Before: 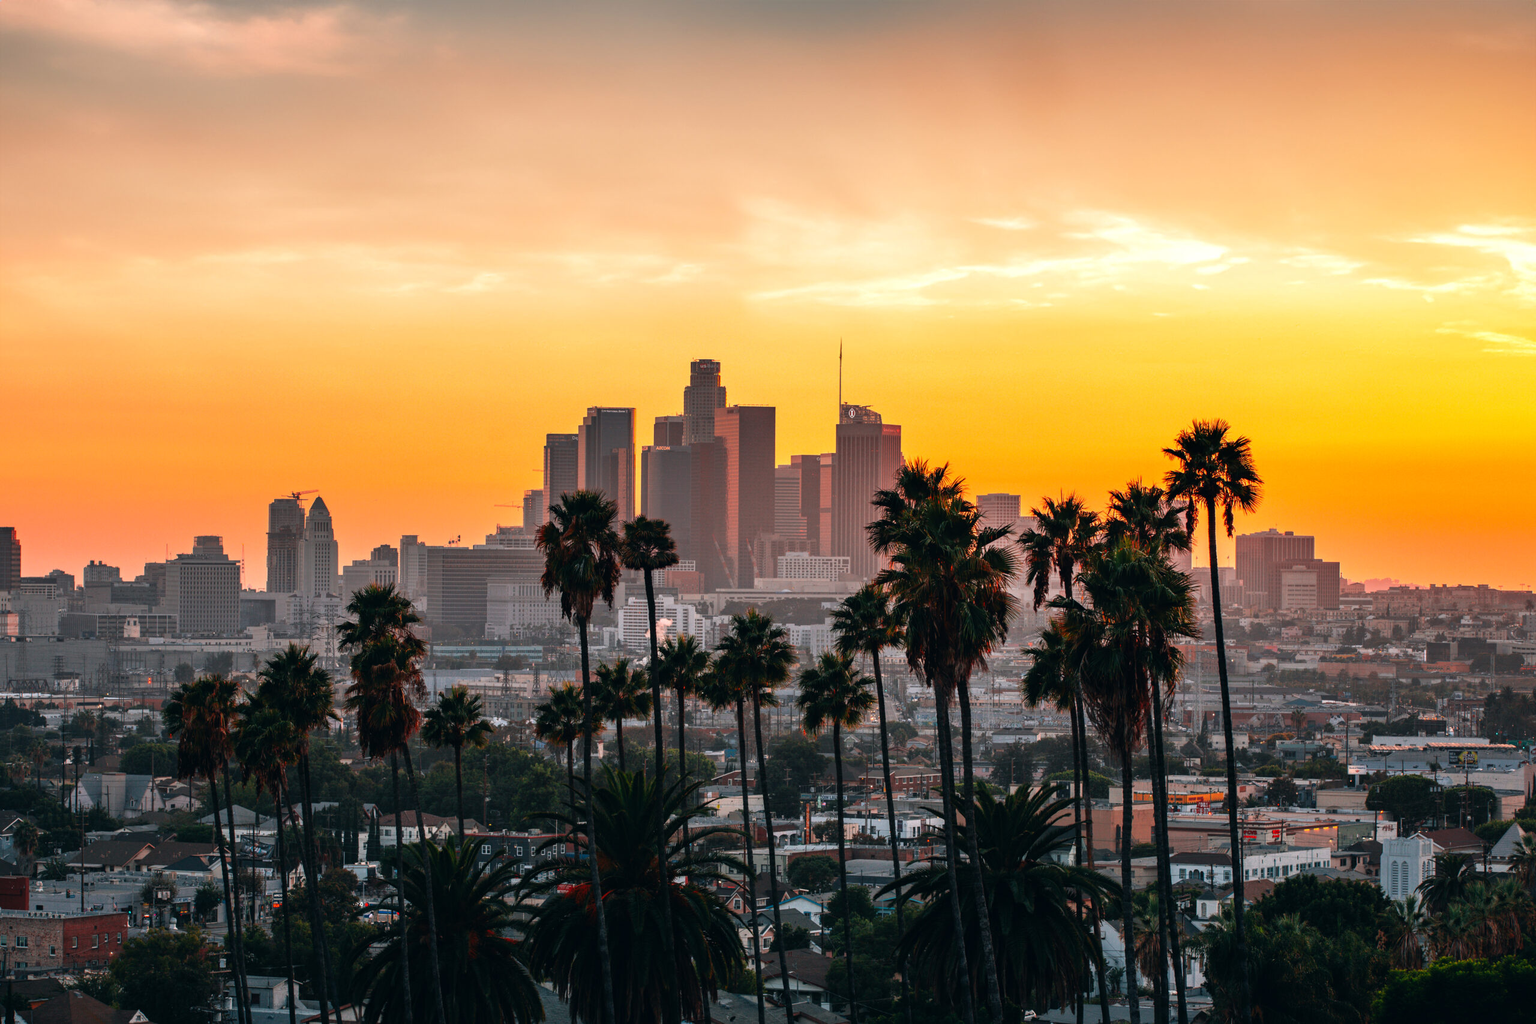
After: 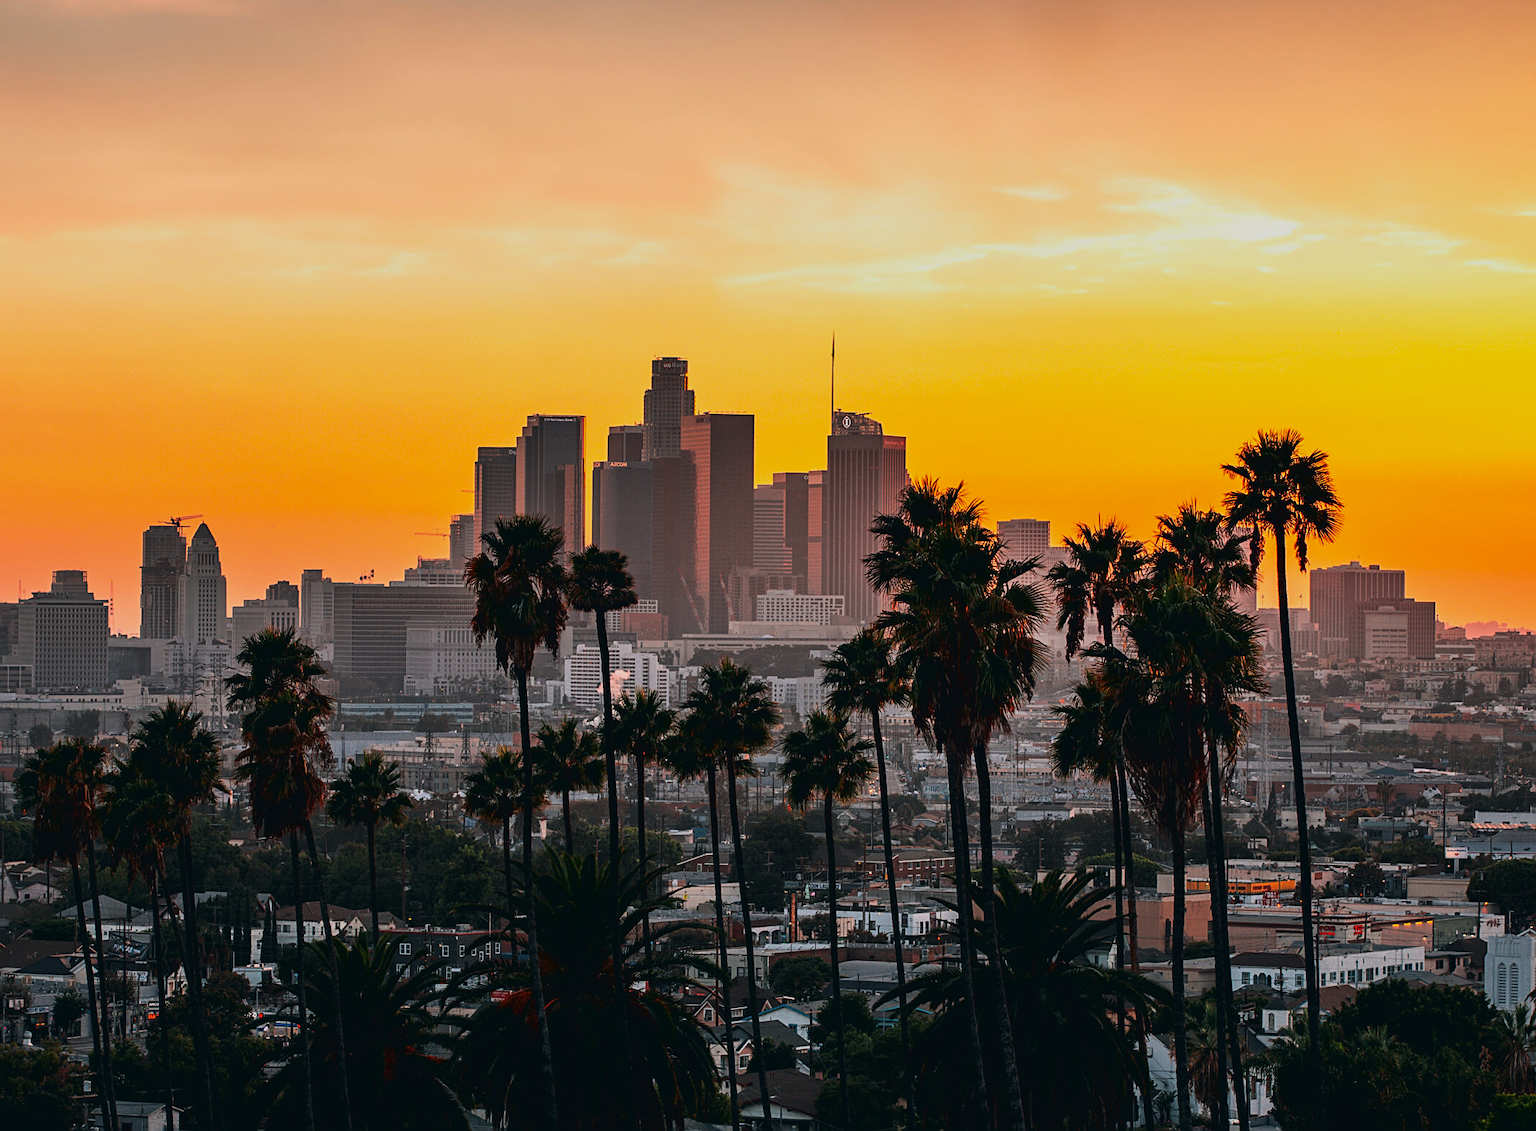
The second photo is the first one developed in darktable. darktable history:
crop: left 9.807%, top 6.259%, right 7.334%, bottom 2.177%
global tonemap: drago (0.7, 100)
tone curve: curves: ch0 [(0.016, 0.011) (0.204, 0.146) (0.515, 0.476) (0.78, 0.795) (1, 0.981)], color space Lab, linked channels, preserve colors none
sharpen: on, module defaults
contrast brightness saturation: brightness -0.2, saturation 0.08
